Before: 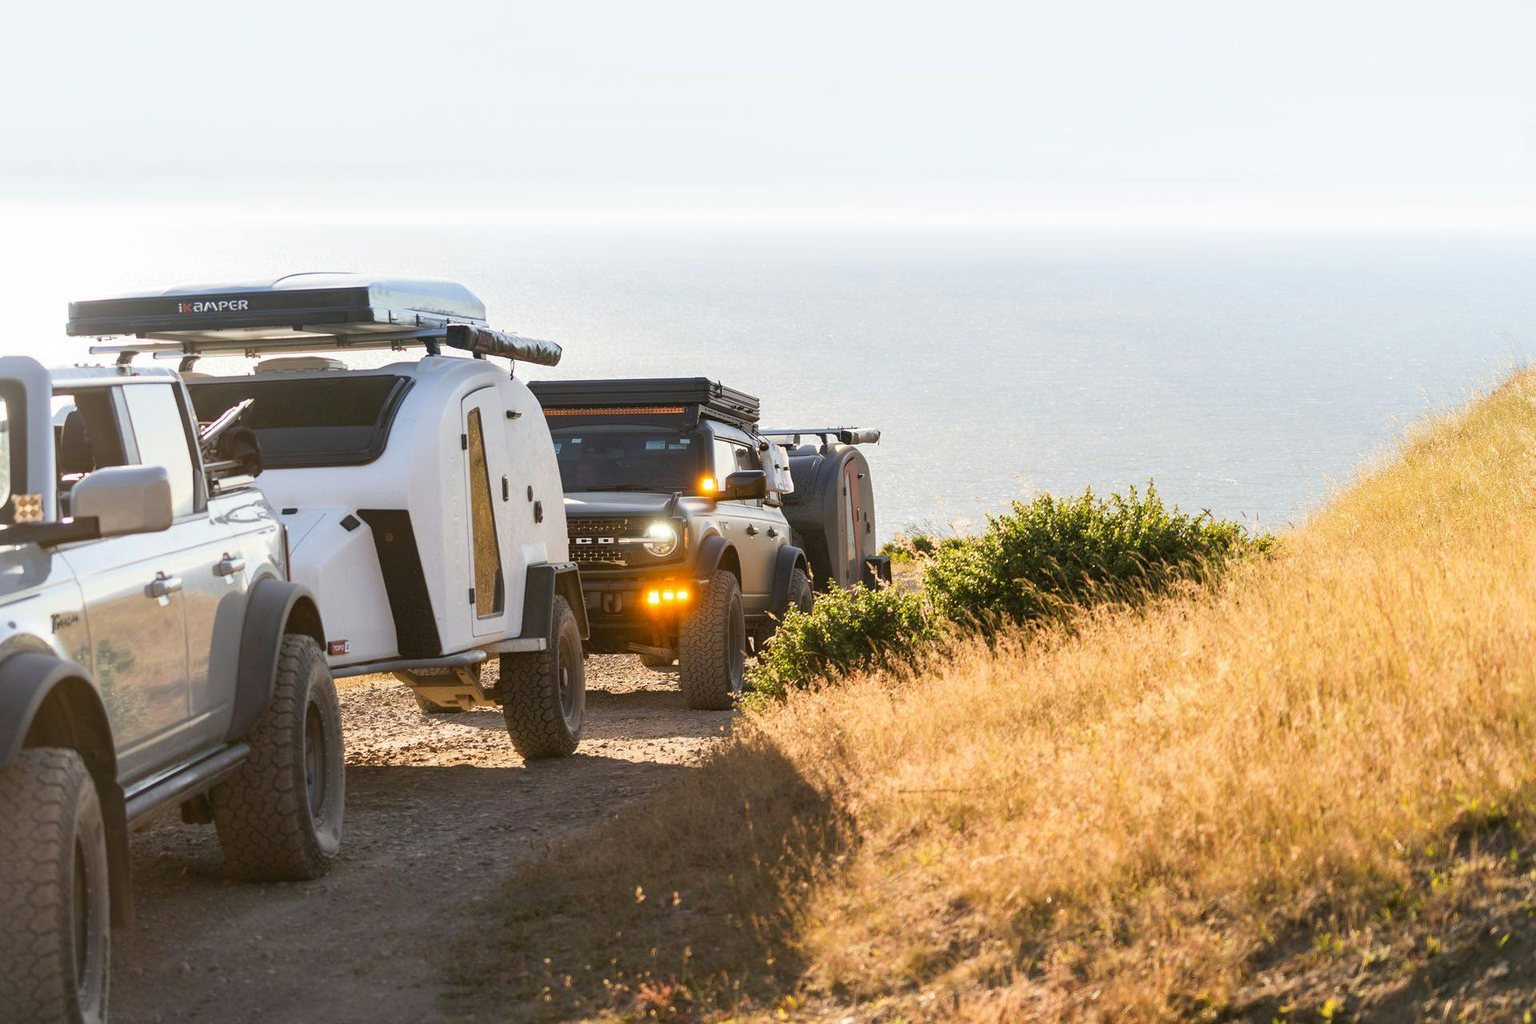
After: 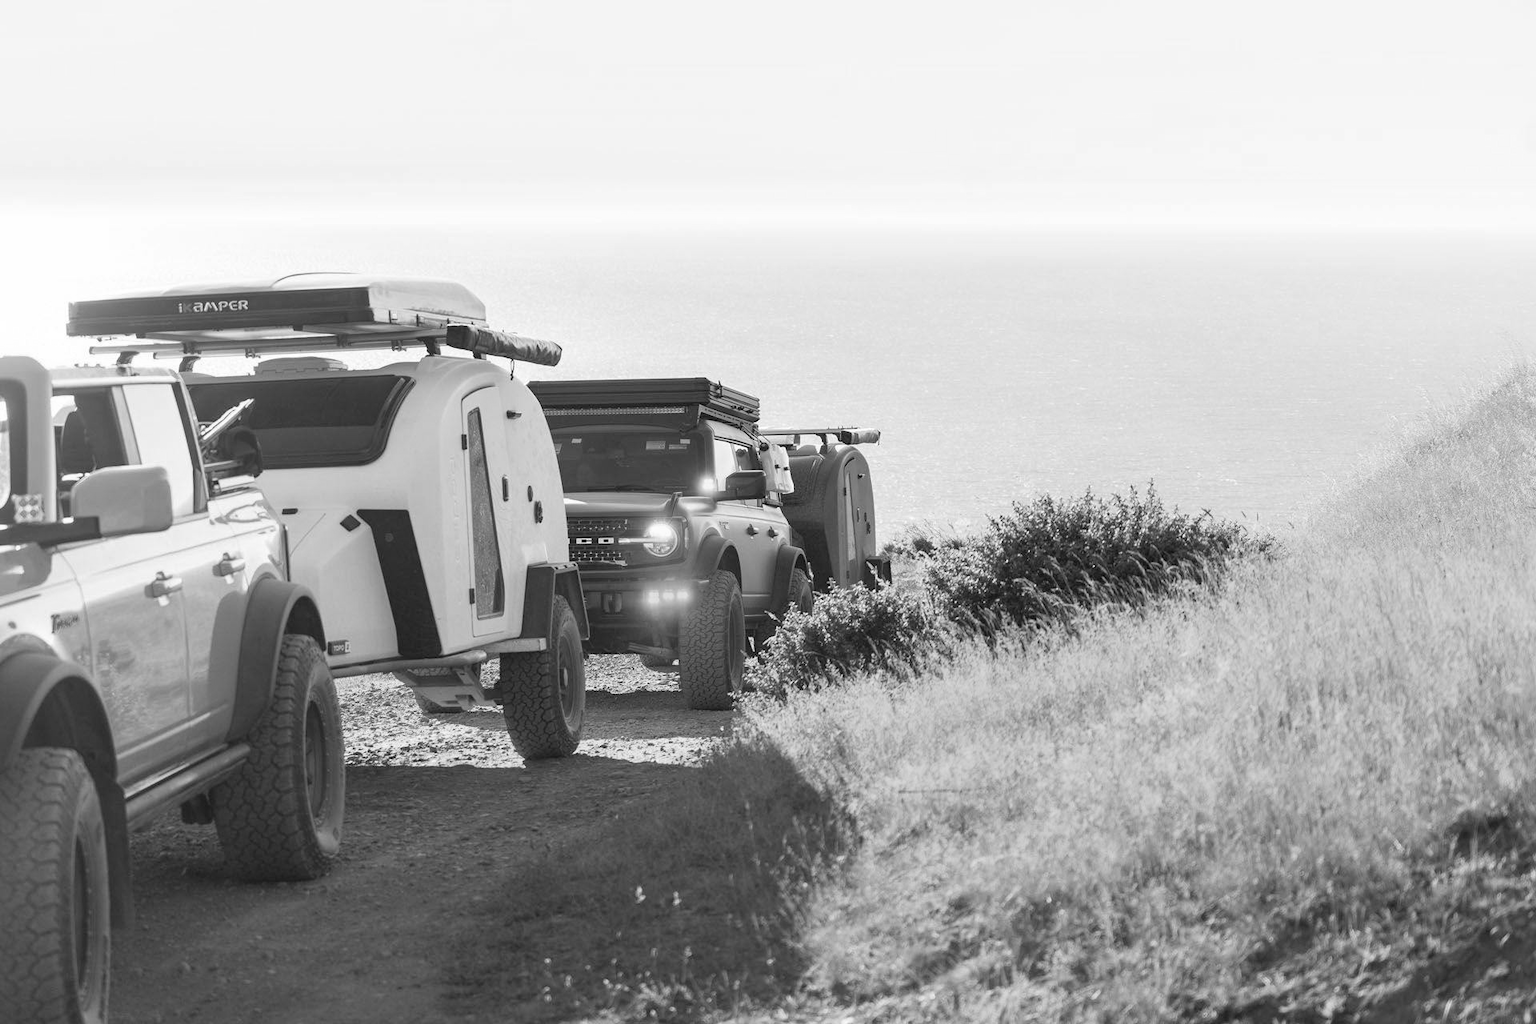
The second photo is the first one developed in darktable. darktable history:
white balance: red 0.984, blue 1.059
monochrome: size 1
contrast brightness saturation: contrast 0.03, brightness 0.06, saturation 0.13
